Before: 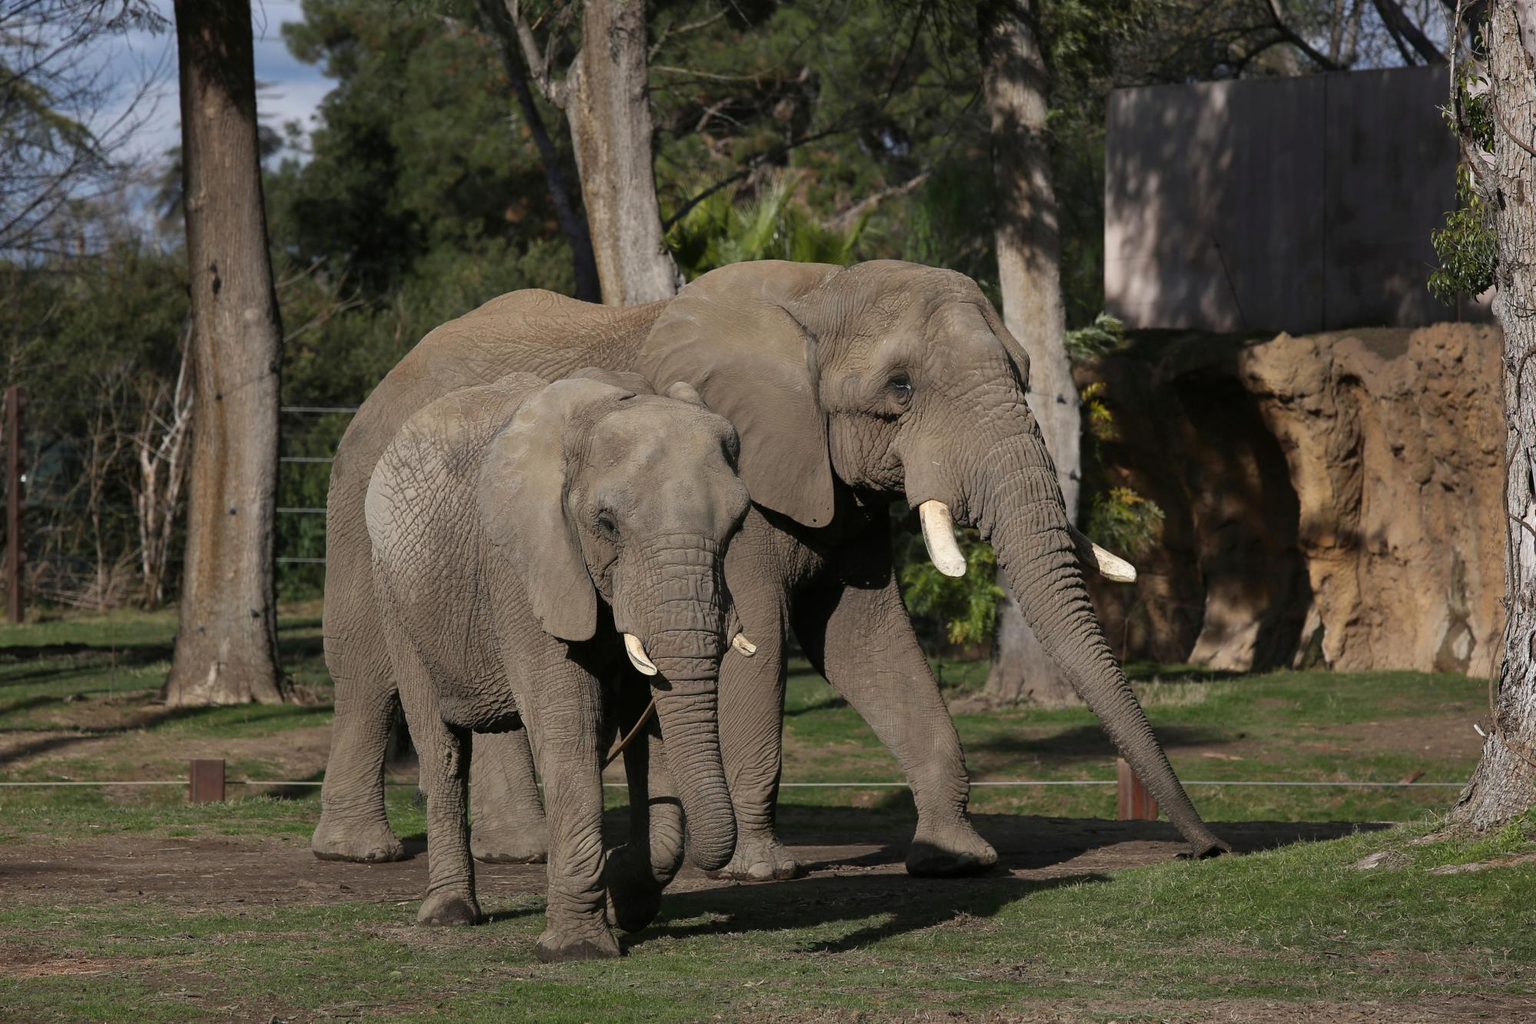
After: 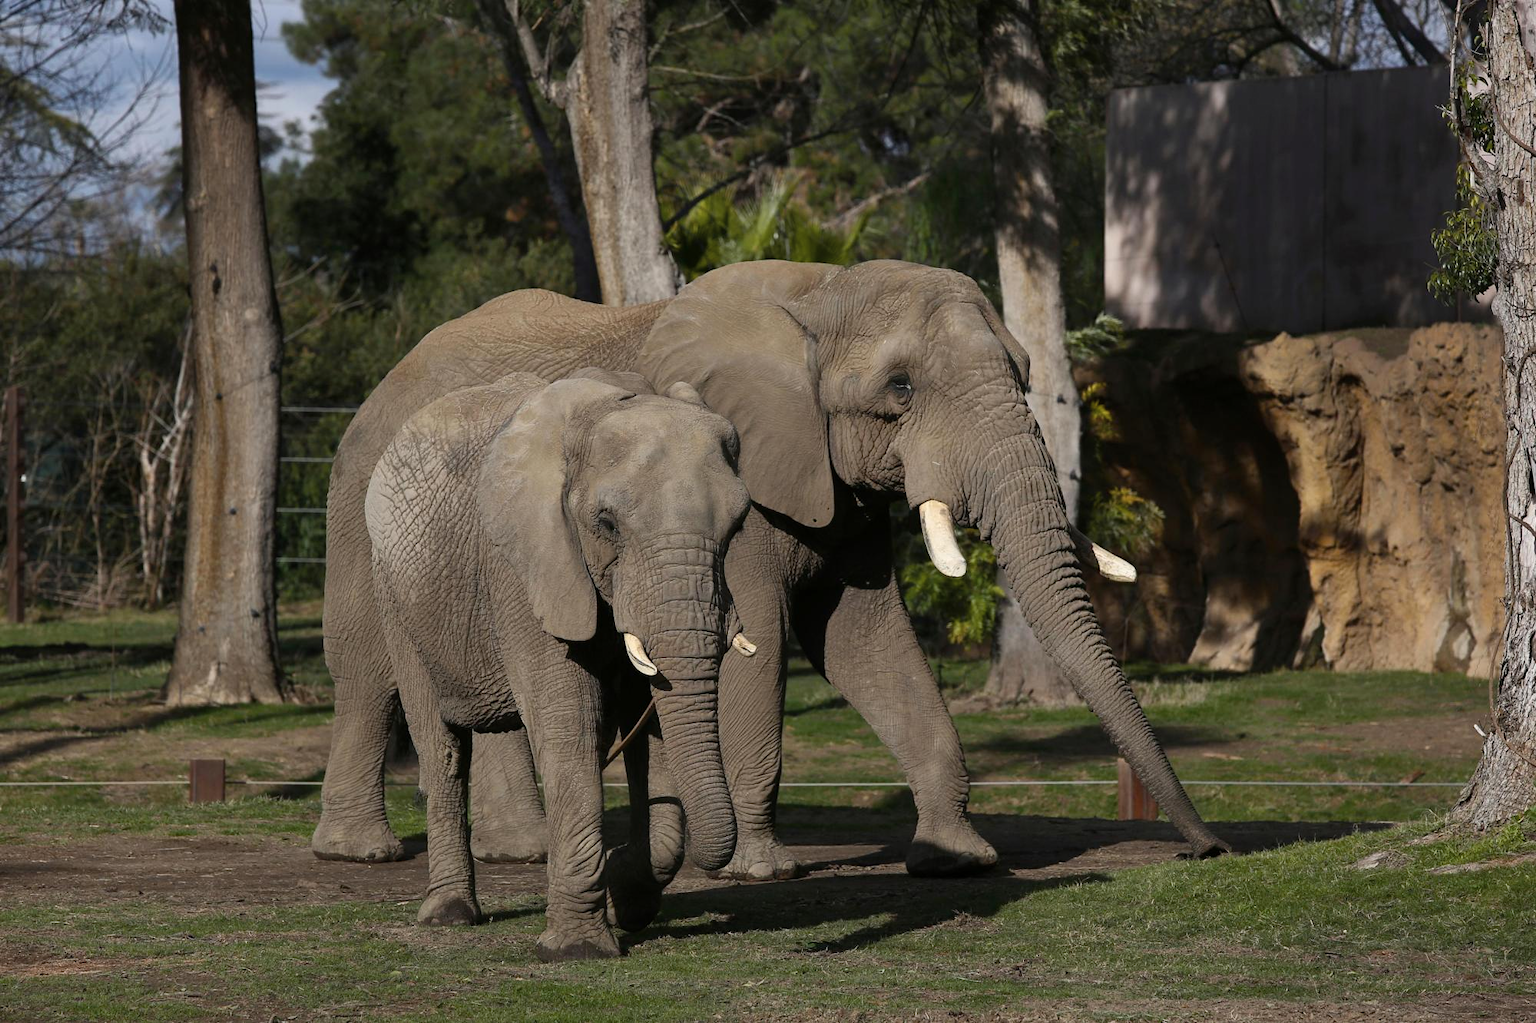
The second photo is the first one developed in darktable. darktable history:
contrast brightness saturation: contrast 0.1, saturation -0.3
color balance rgb: linear chroma grading › global chroma 15%, perceptual saturation grading › global saturation 30%
